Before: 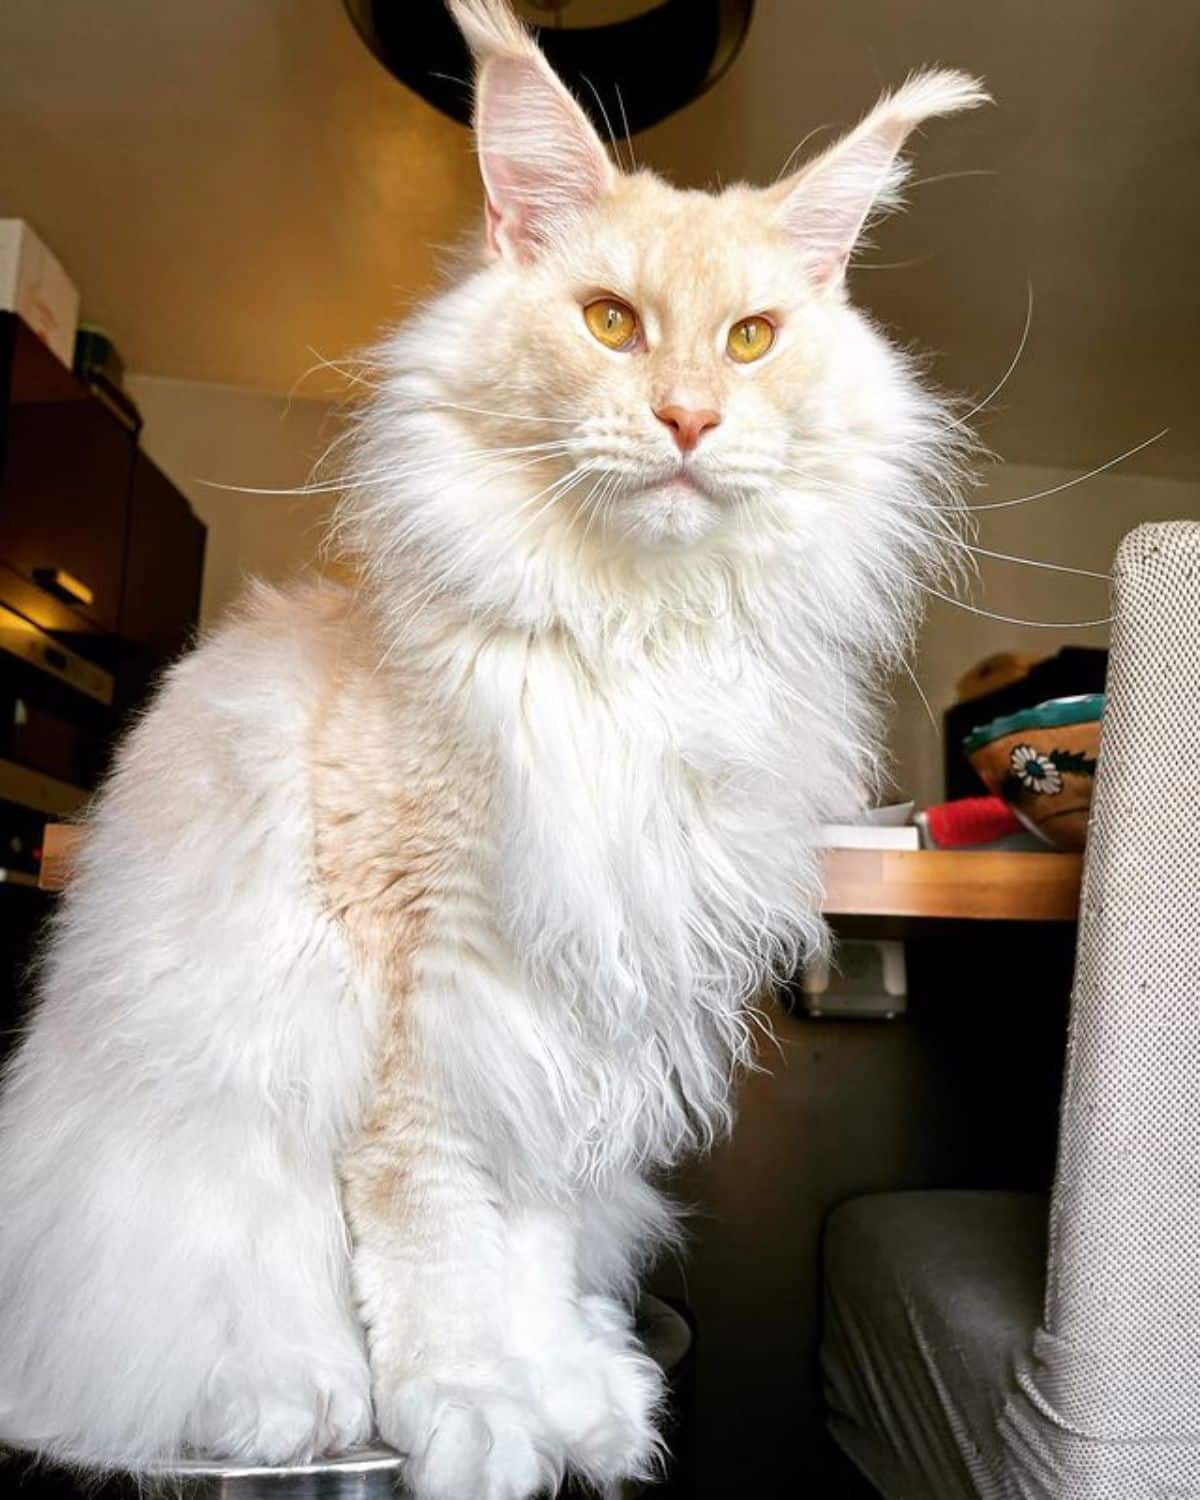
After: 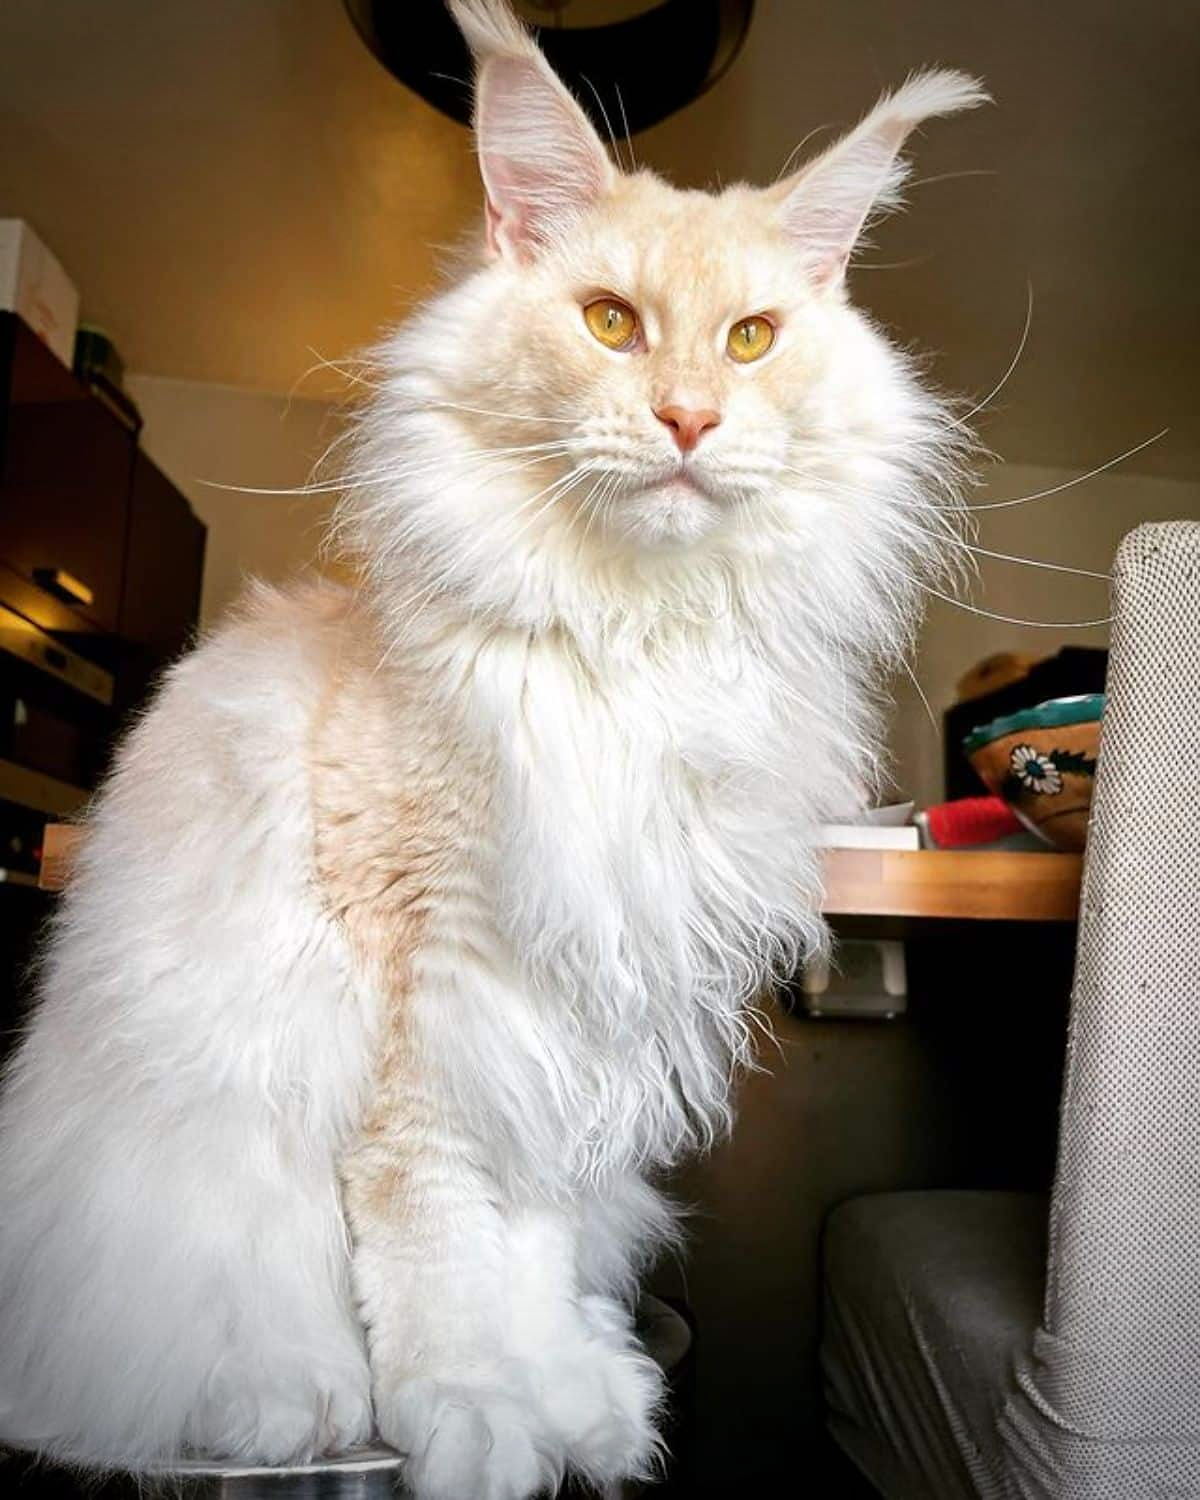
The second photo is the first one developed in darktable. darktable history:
vignetting: fall-off start 67.26%, brightness -0.57, saturation -0.003, width/height ratio 1.016
sharpen: radius 0.997, threshold 0.898
